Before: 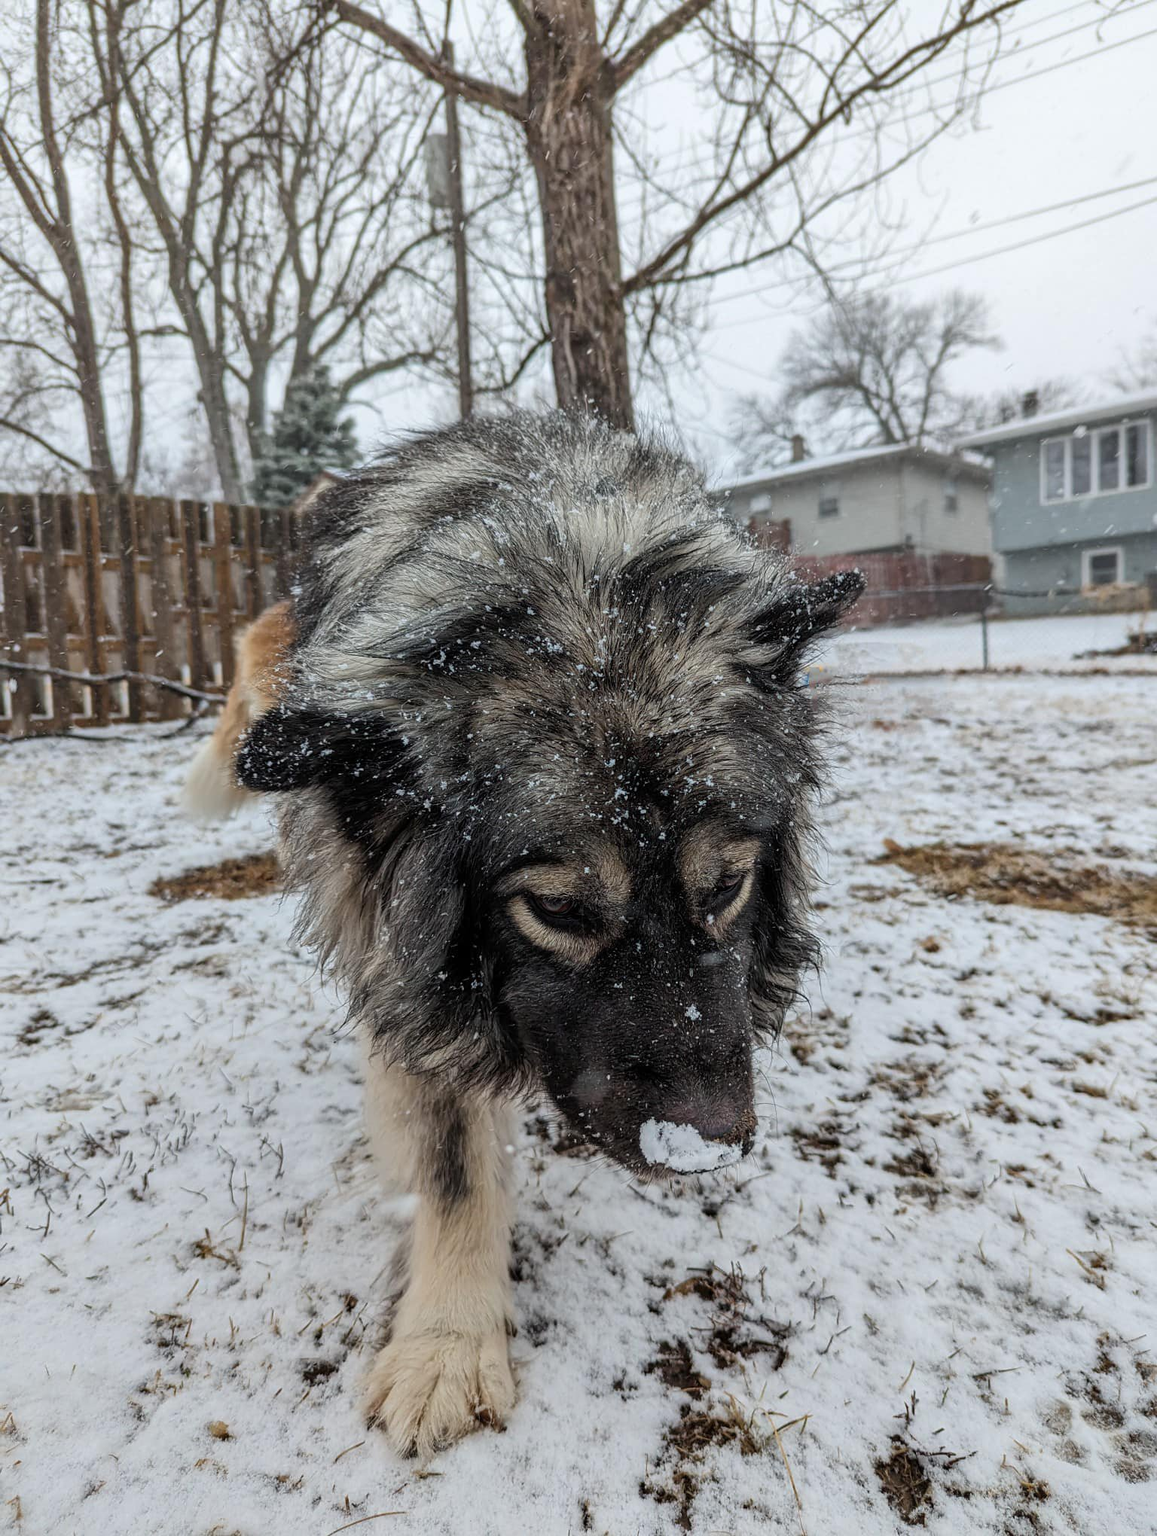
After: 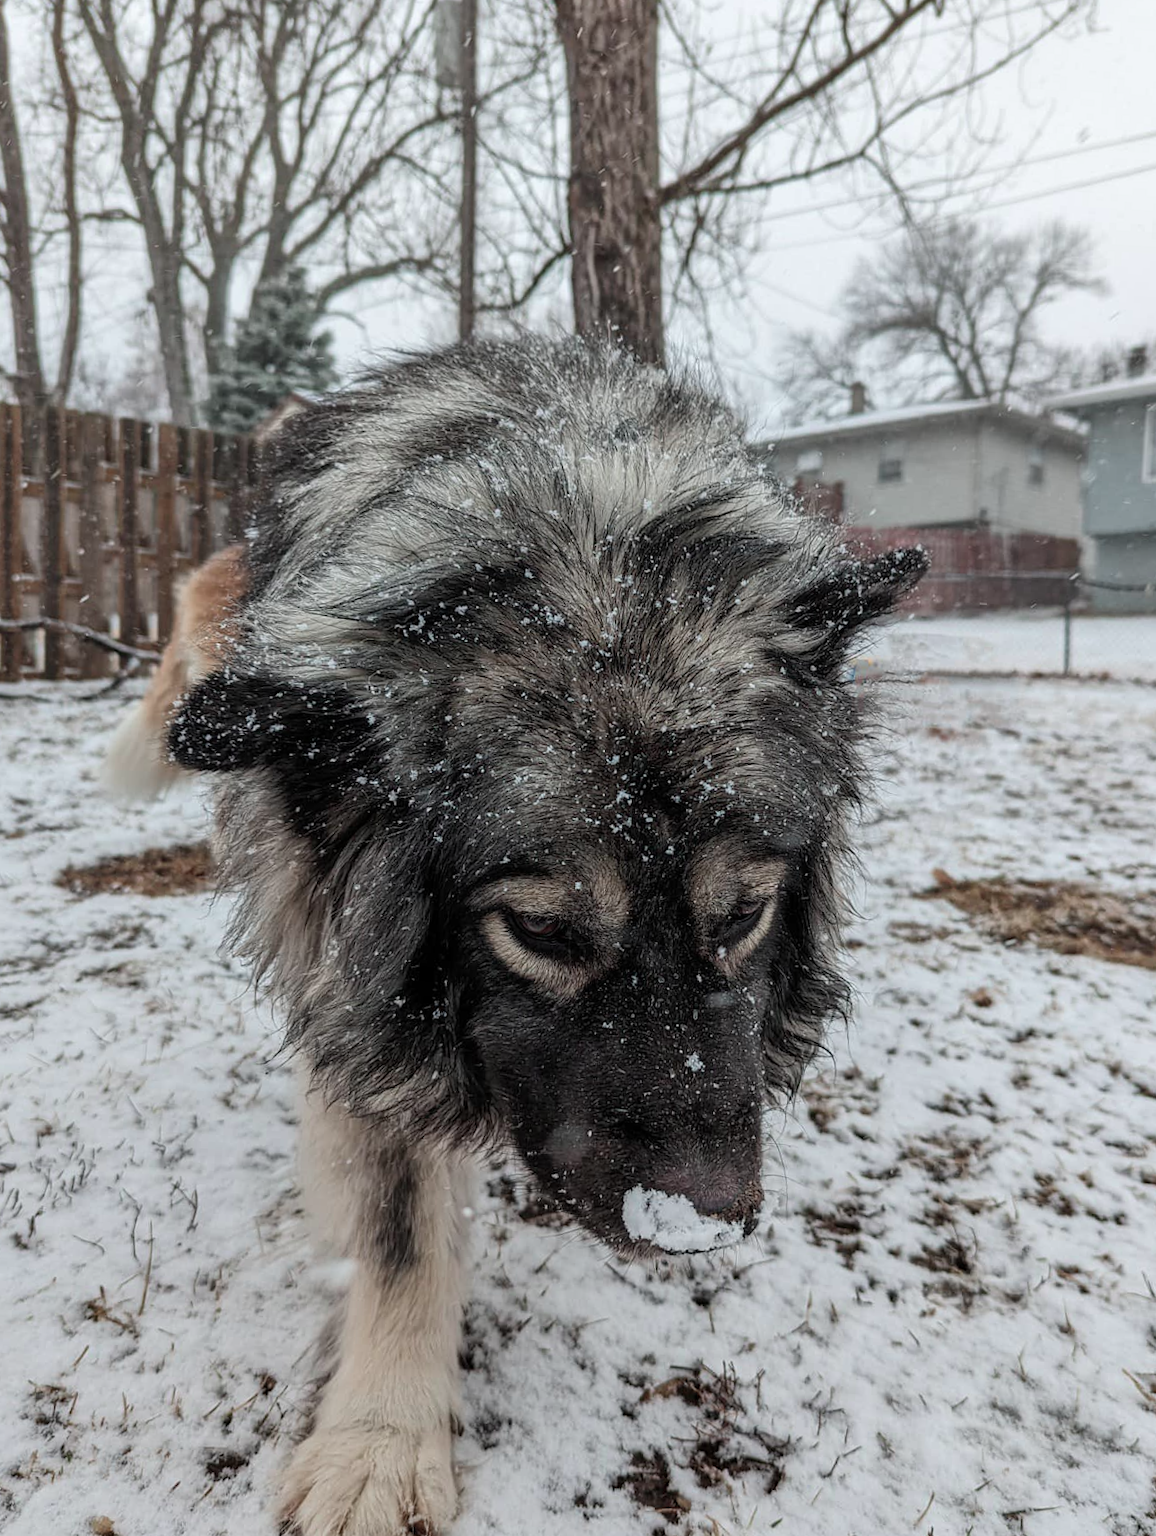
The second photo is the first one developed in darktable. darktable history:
crop and rotate: angle -3.27°, left 5.211%, top 5.211%, right 4.607%, bottom 4.607%
color contrast: blue-yellow contrast 0.7
